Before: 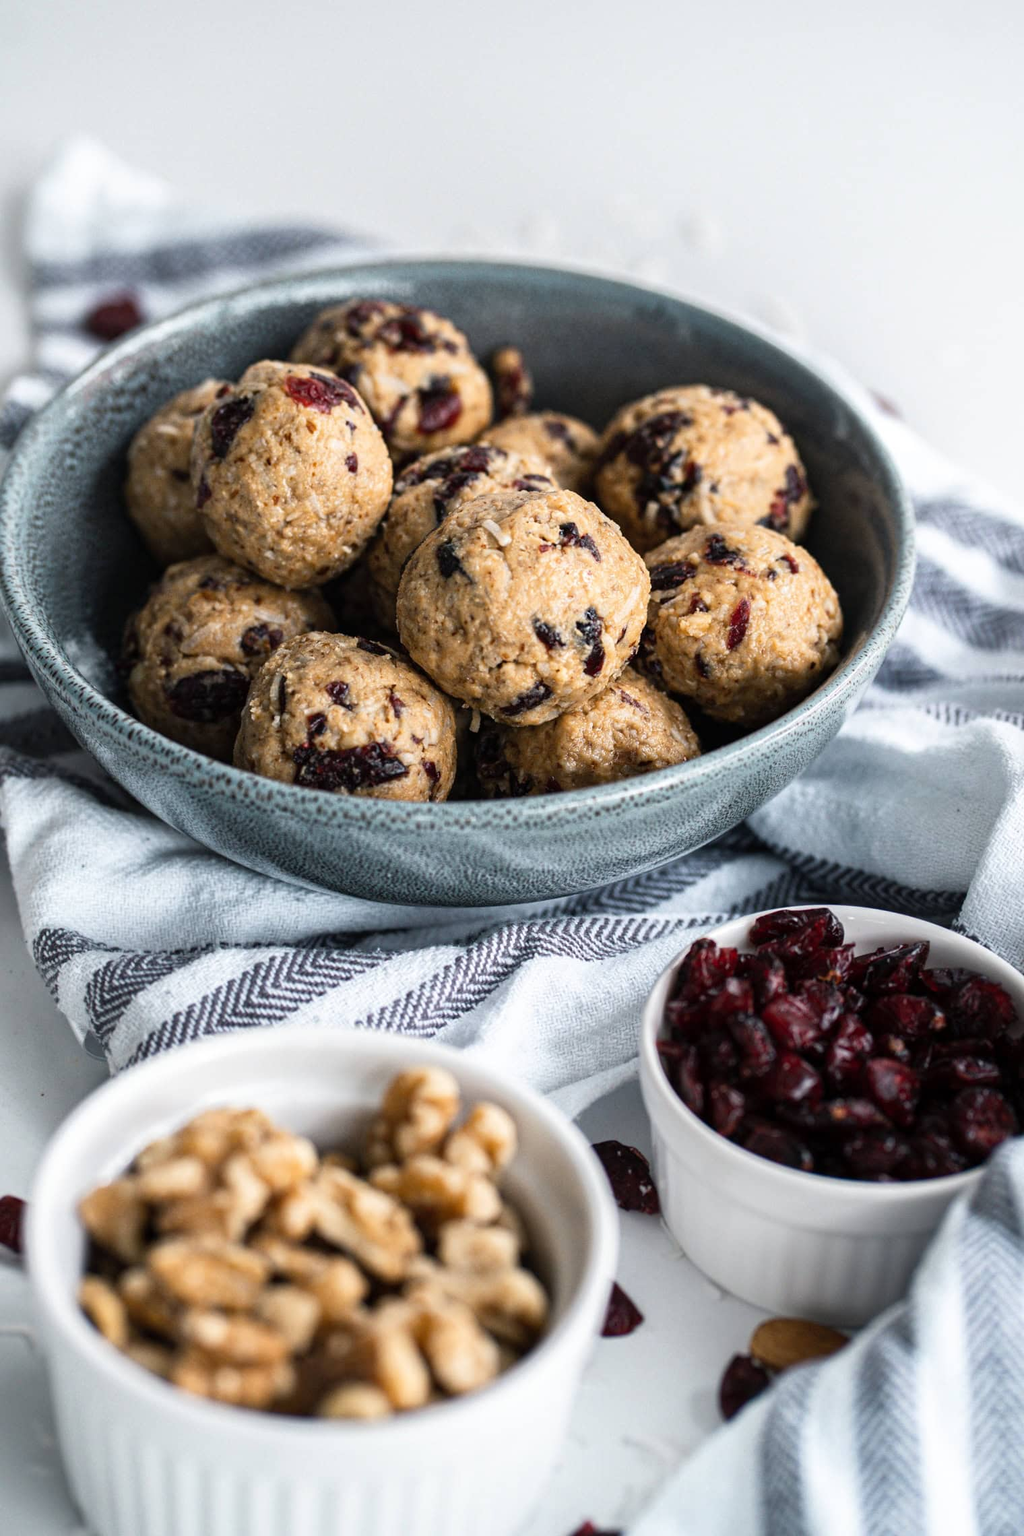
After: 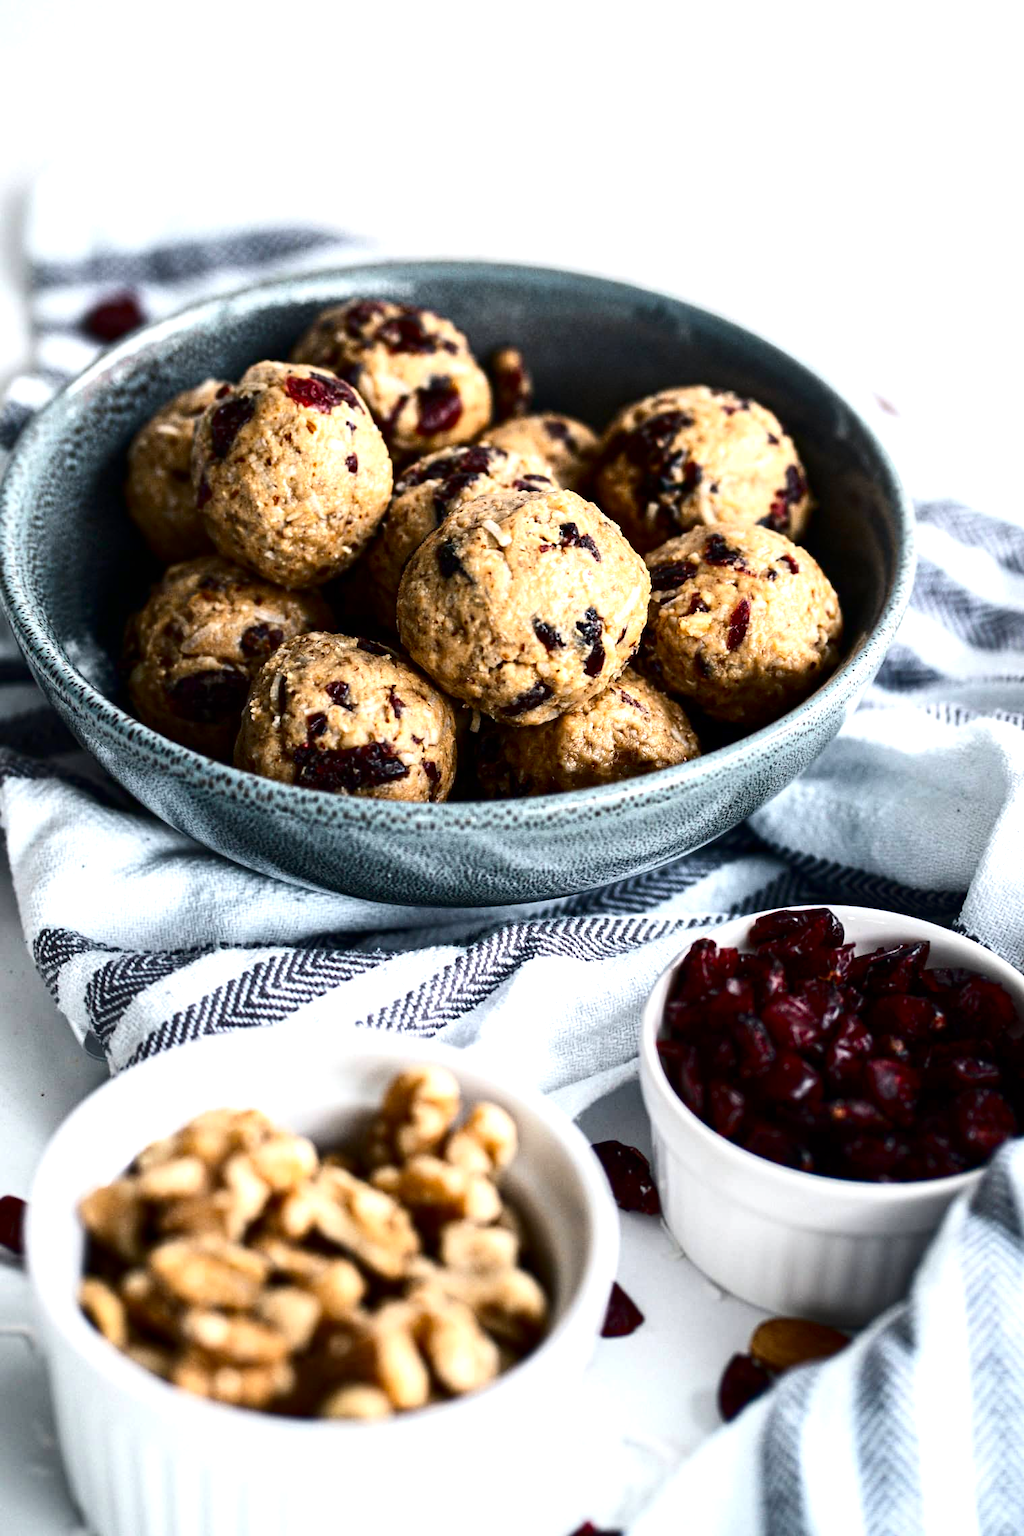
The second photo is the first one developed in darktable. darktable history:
contrast brightness saturation: contrast 0.19, brightness -0.24, saturation 0.11
exposure: exposure 0.559 EV, compensate highlight preservation false
